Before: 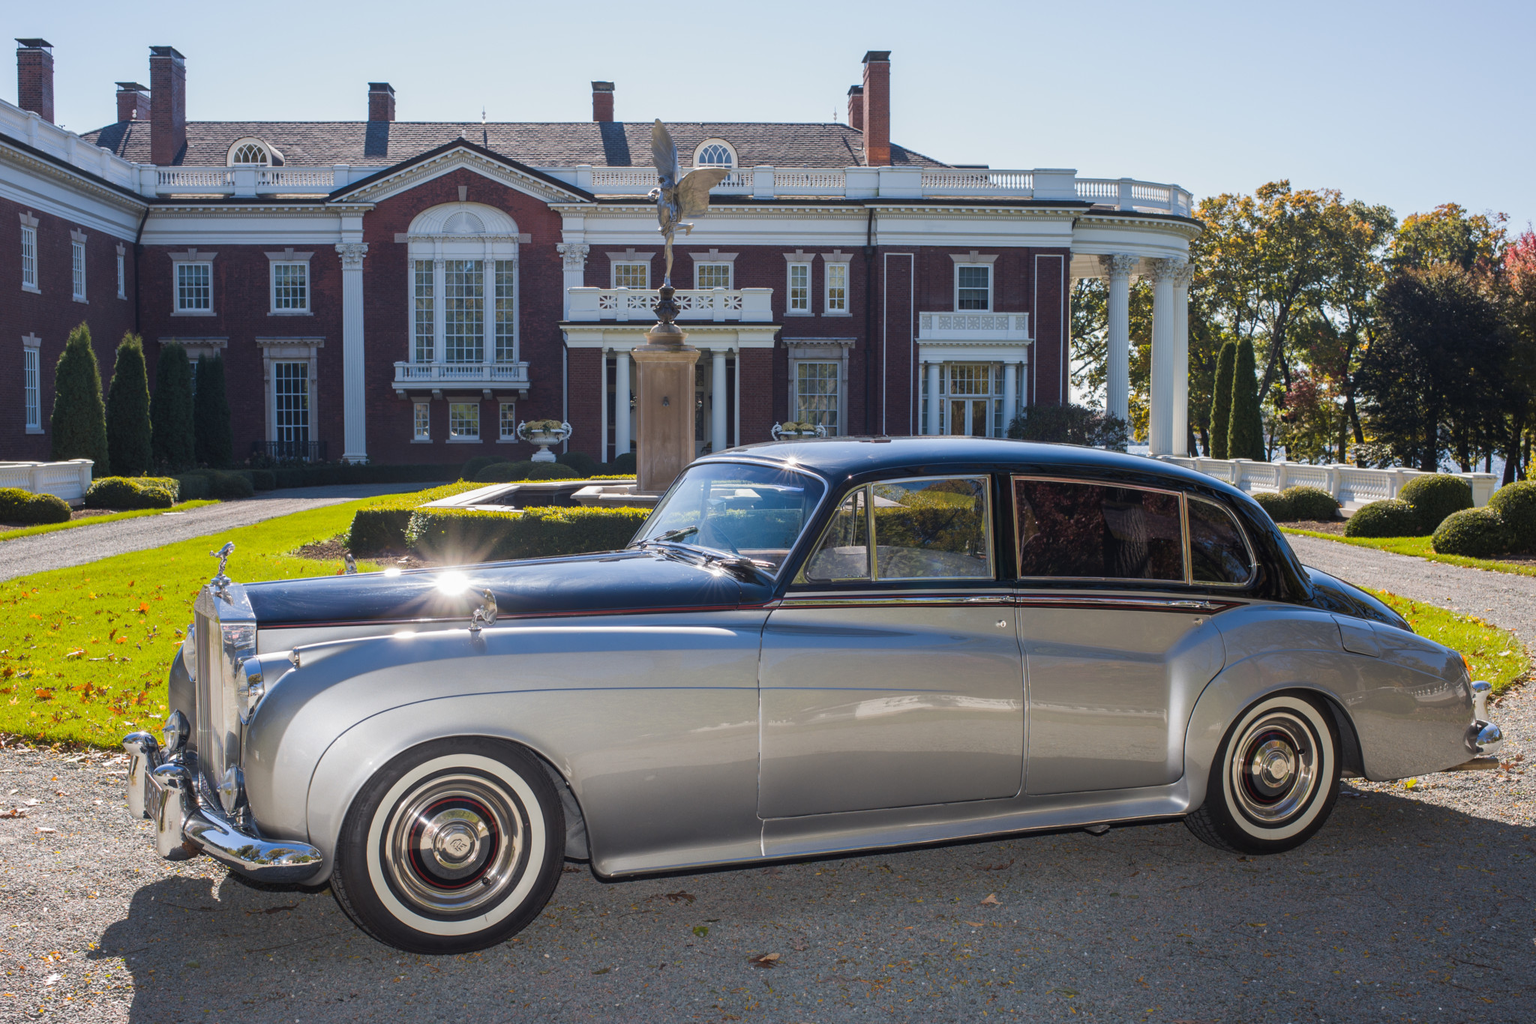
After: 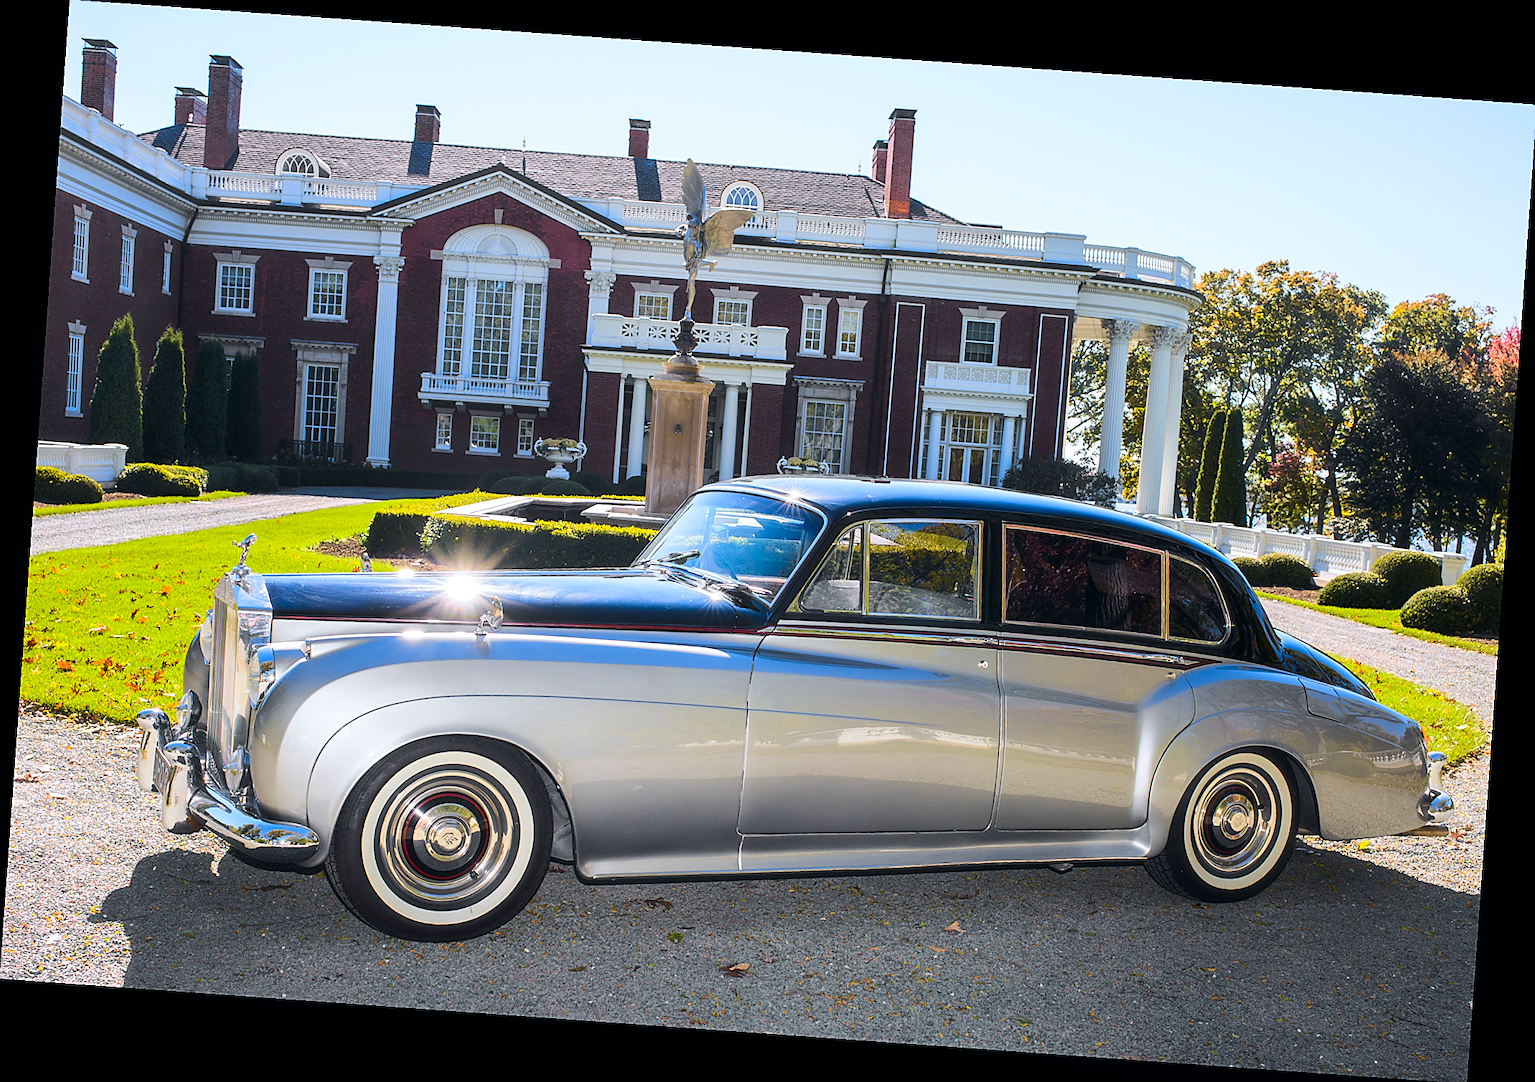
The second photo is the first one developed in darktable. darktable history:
sharpen: radius 1.4, amount 1.25, threshold 0.7
rotate and perspective: rotation 4.1°, automatic cropping off
haze removal: strength -0.1, adaptive false
white balance: red 1.004, blue 1.024
tone curve: curves: ch0 [(0, 0) (0.035, 0.017) (0.131, 0.108) (0.279, 0.279) (0.476, 0.554) (0.617, 0.693) (0.704, 0.77) (0.801, 0.854) (0.895, 0.927) (1, 0.976)]; ch1 [(0, 0) (0.318, 0.278) (0.444, 0.427) (0.493, 0.488) (0.504, 0.497) (0.537, 0.538) (0.594, 0.616) (0.746, 0.764) (1, 1)]; ch2 [(0, 0) (0.316, 0.292) (0.381, 0.37) (0.423, 0.448) (0.476, 0.482) (0.502, 0.495) (0.529, 0.547) (0.583, 0.608) (0.639, 0.657) (0.7, 0.7) (0.861, 0.808) (1, 0.951)], color space Lab, independent channels, preserve colors none
tone equalizer: -8 EV -0.417 EV, -7 EV -0.389 EV, -6 EV -0.333 EV, -5 EV -0.222 EV, -3 EV 0.222 EV, -2 EV 0.333 EV, -1 EV 0.389 EV, +0 EV 0.417 EV, edges refinement/feathering 500, mask exposure compensation -1.57 EV, preserve details no
shadows and highlights: shadows 25, highlights -25
color balance rgb: perceptual saturation grading › global saturation 30%, global vibrance 20%
